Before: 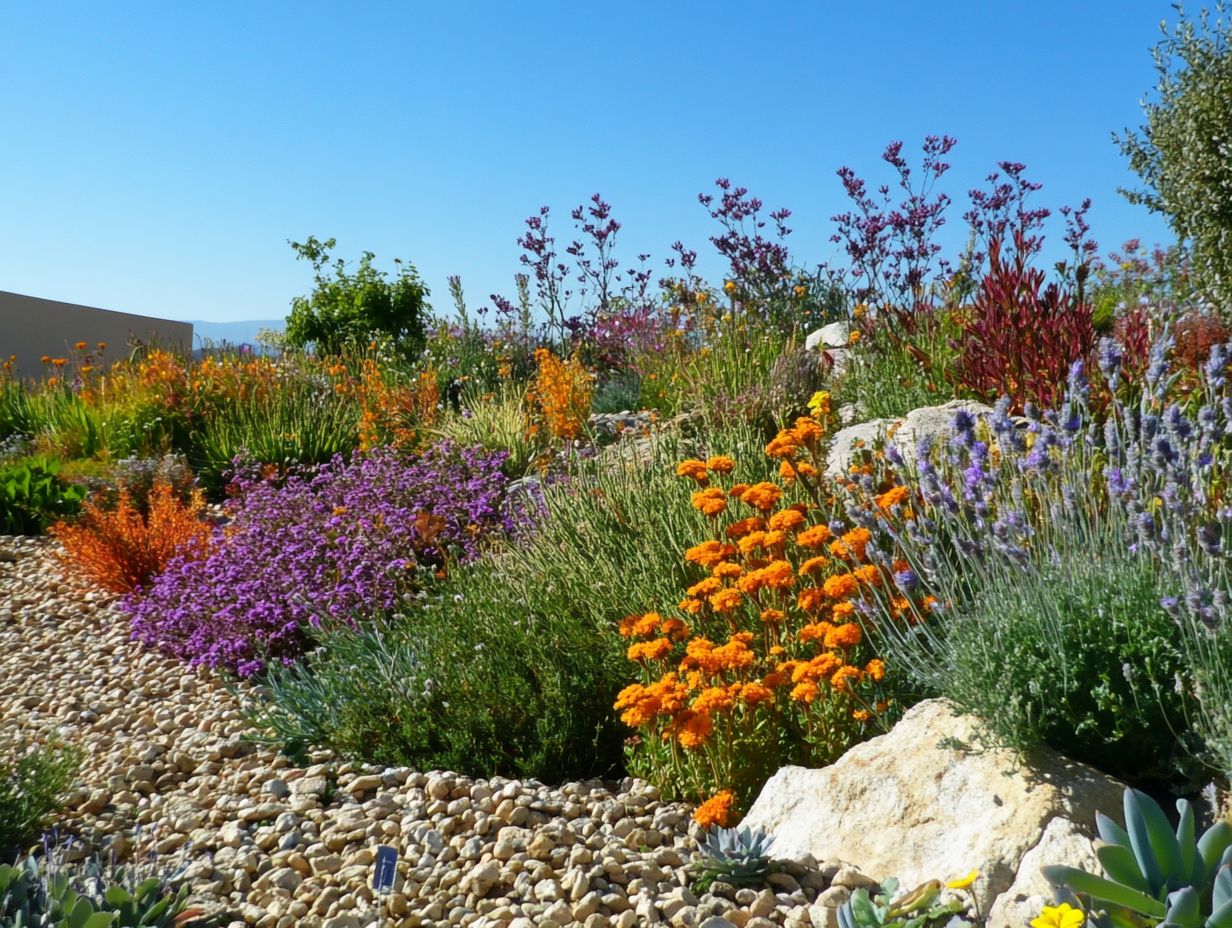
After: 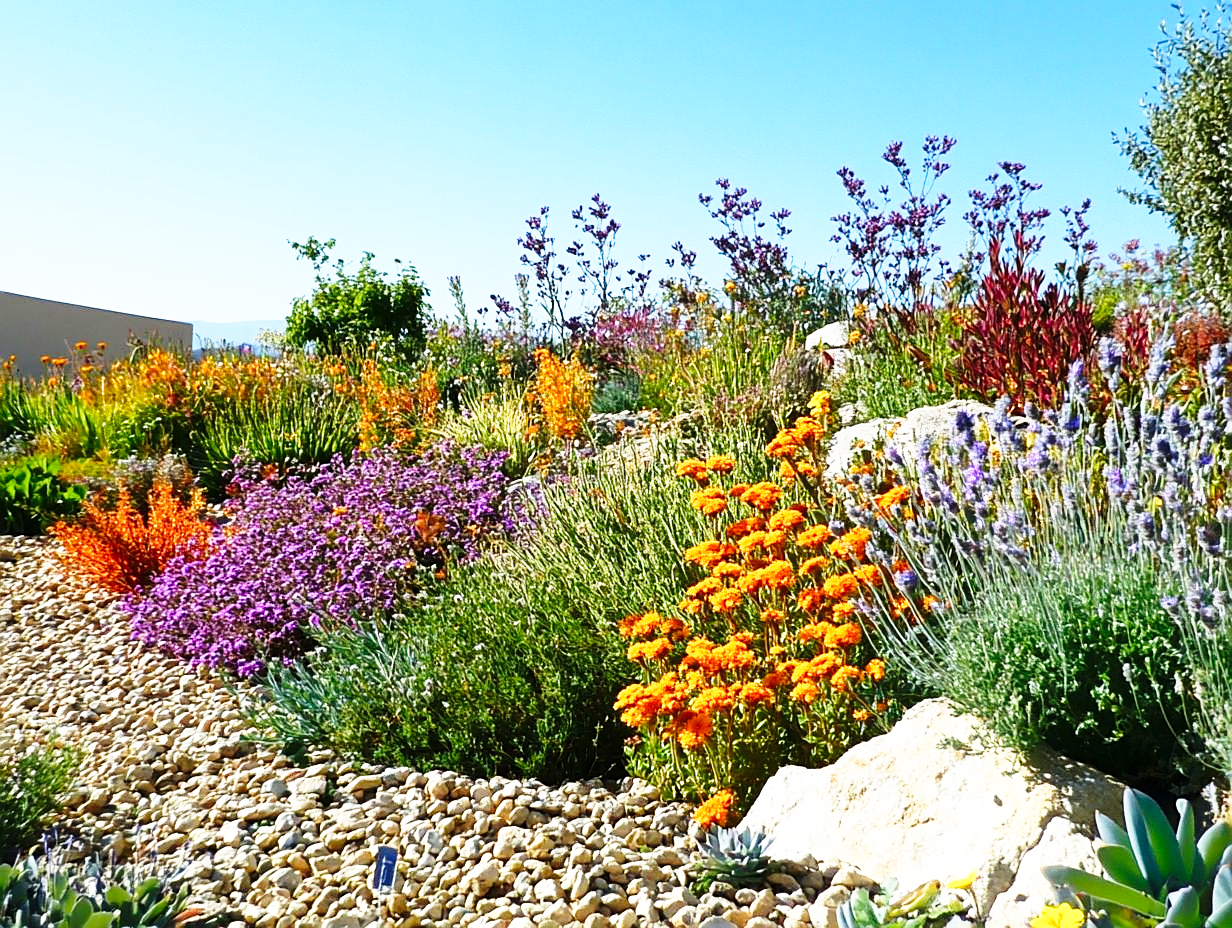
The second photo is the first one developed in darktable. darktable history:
sharpen: on, module defaults
base curve: curves: ch0 [(0, 0) (0.026, 0.03) (0.109, 0.232) (0.351, 0.748) (0.669, 0.968) (1, 1)], preserve colors none
